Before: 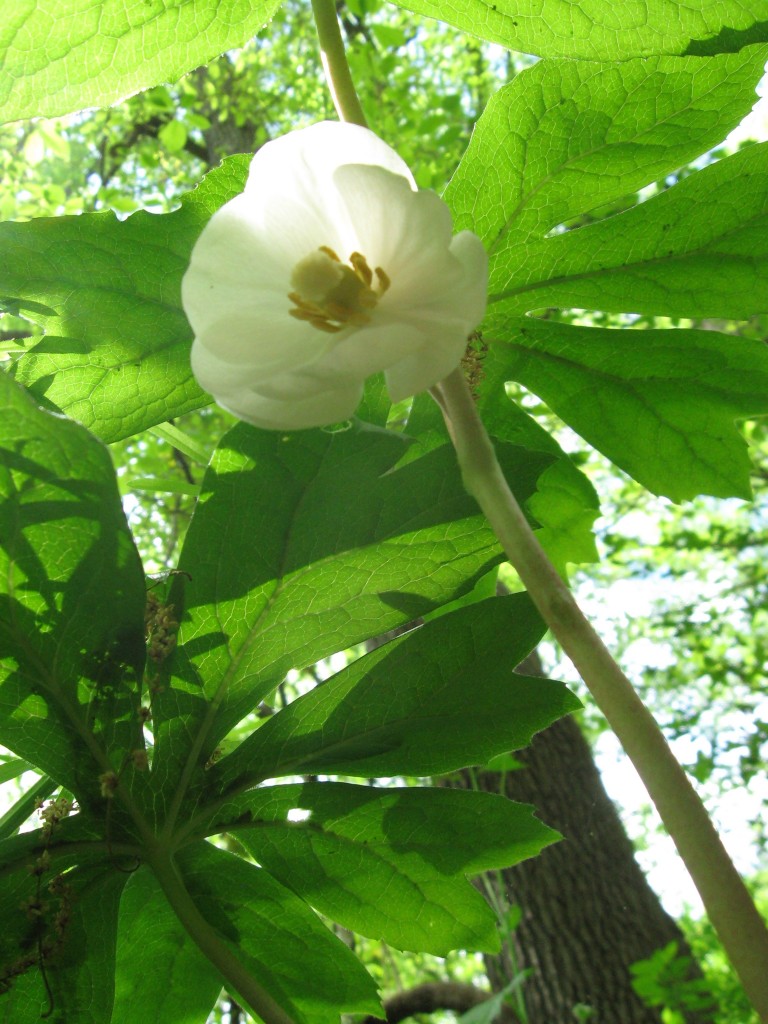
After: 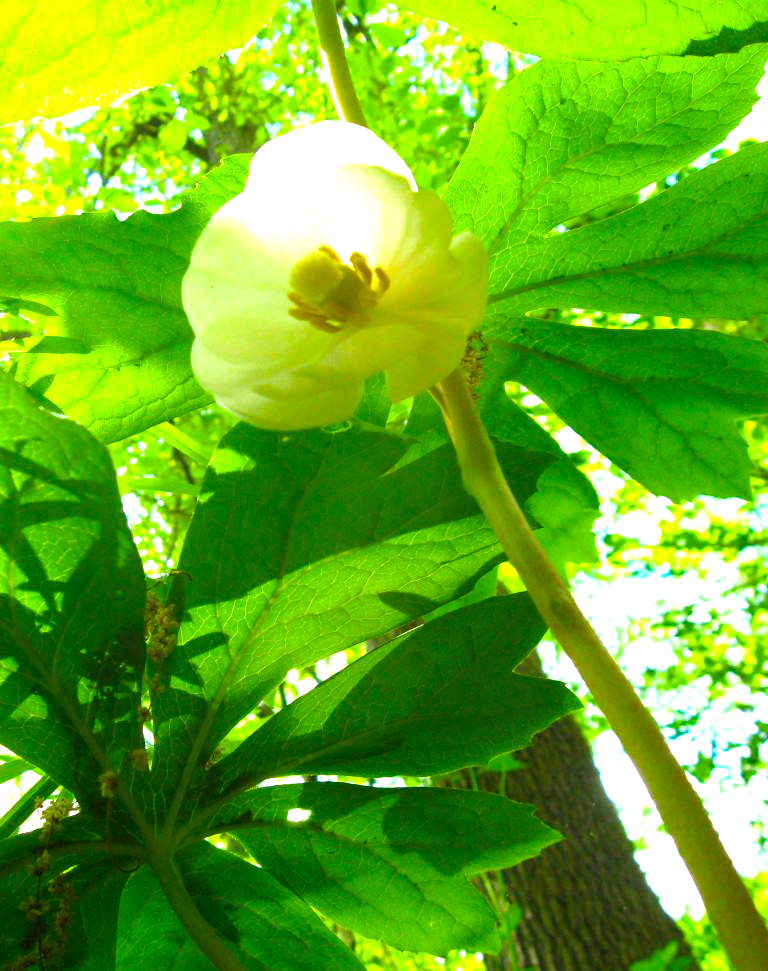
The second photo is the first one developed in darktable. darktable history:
crop and rotate: top 0%, bottom 5.097%
levels: levels [0, 0.394, 0.787]
color balance rgb: linear chroma grading › global chroma 23.15%, perceptual saturation grading › global saturation 28.7%, perceptual saturation grading › mid-tones 12.04%, perceptual saturation grading › shadows 10.19%, global vibrance 22.22%
